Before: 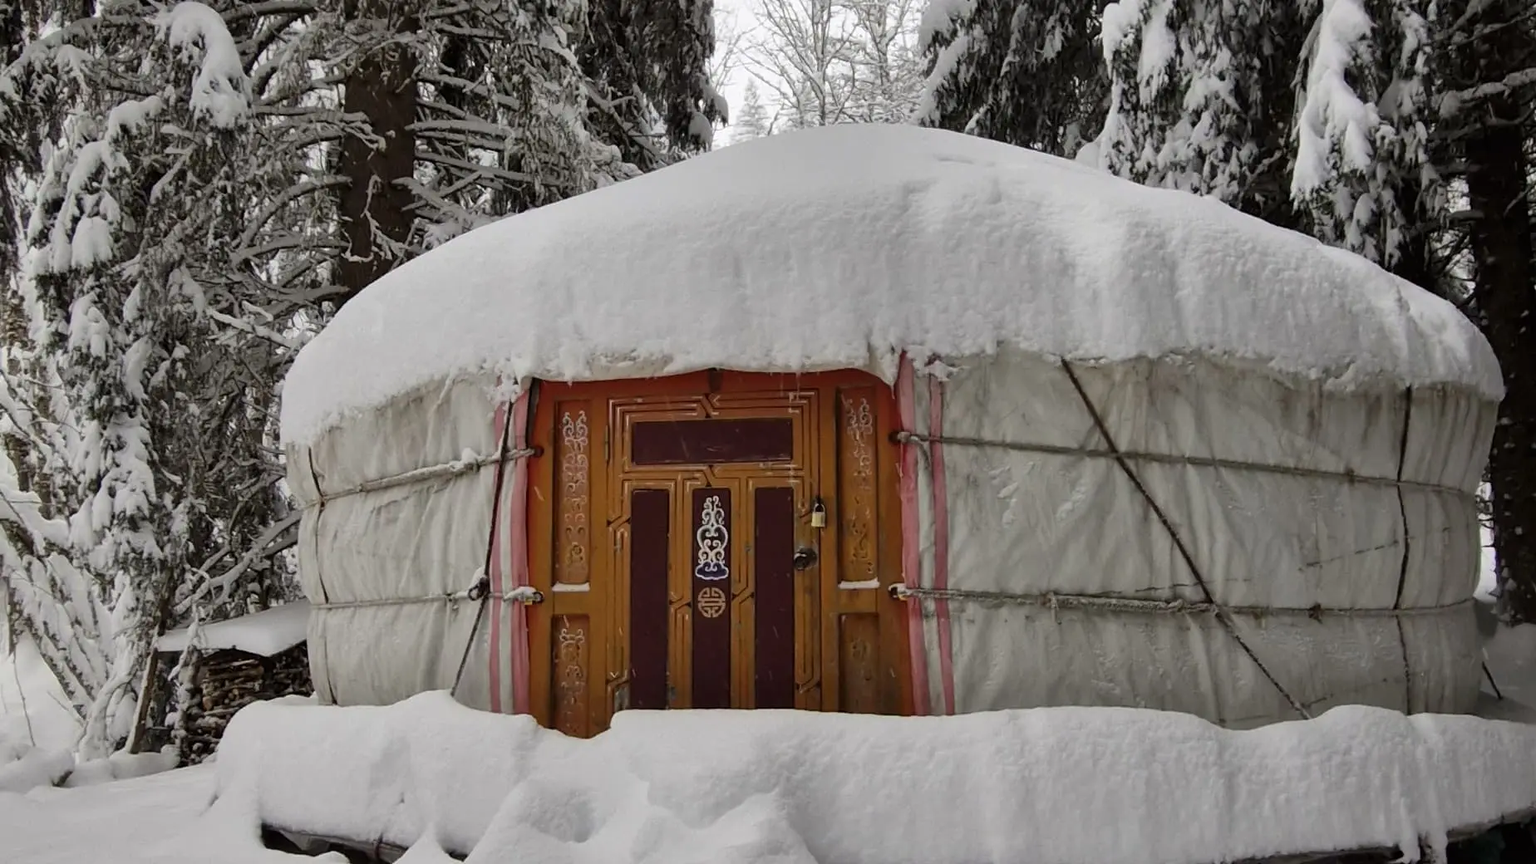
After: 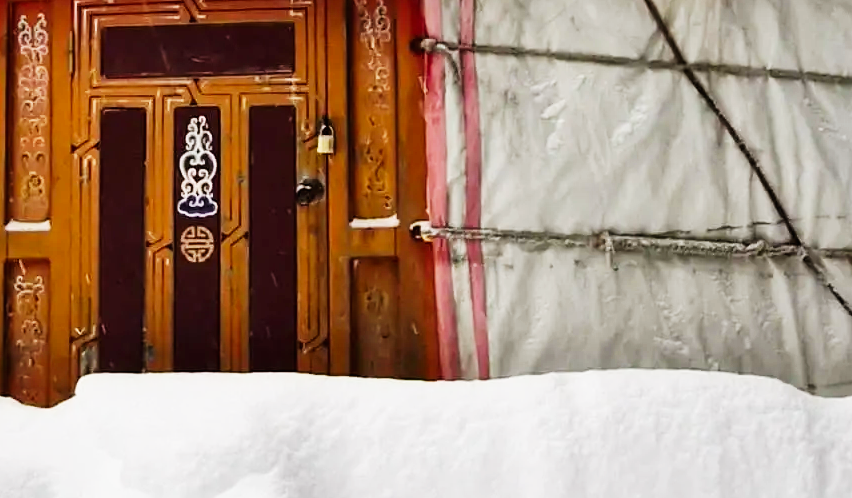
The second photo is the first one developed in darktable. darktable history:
crop: left 35.713%, top 46.29%, right 18.133%, bottom 5.824%
base curve: curves: ch0 [(0, 0) (0.007, 0.004) (0.027, 0.03) (0.046, 0.07) (0.207, 0.54) (0.442, 0.872) (0.673, 0.972) (1, 1)], preserve colors none
